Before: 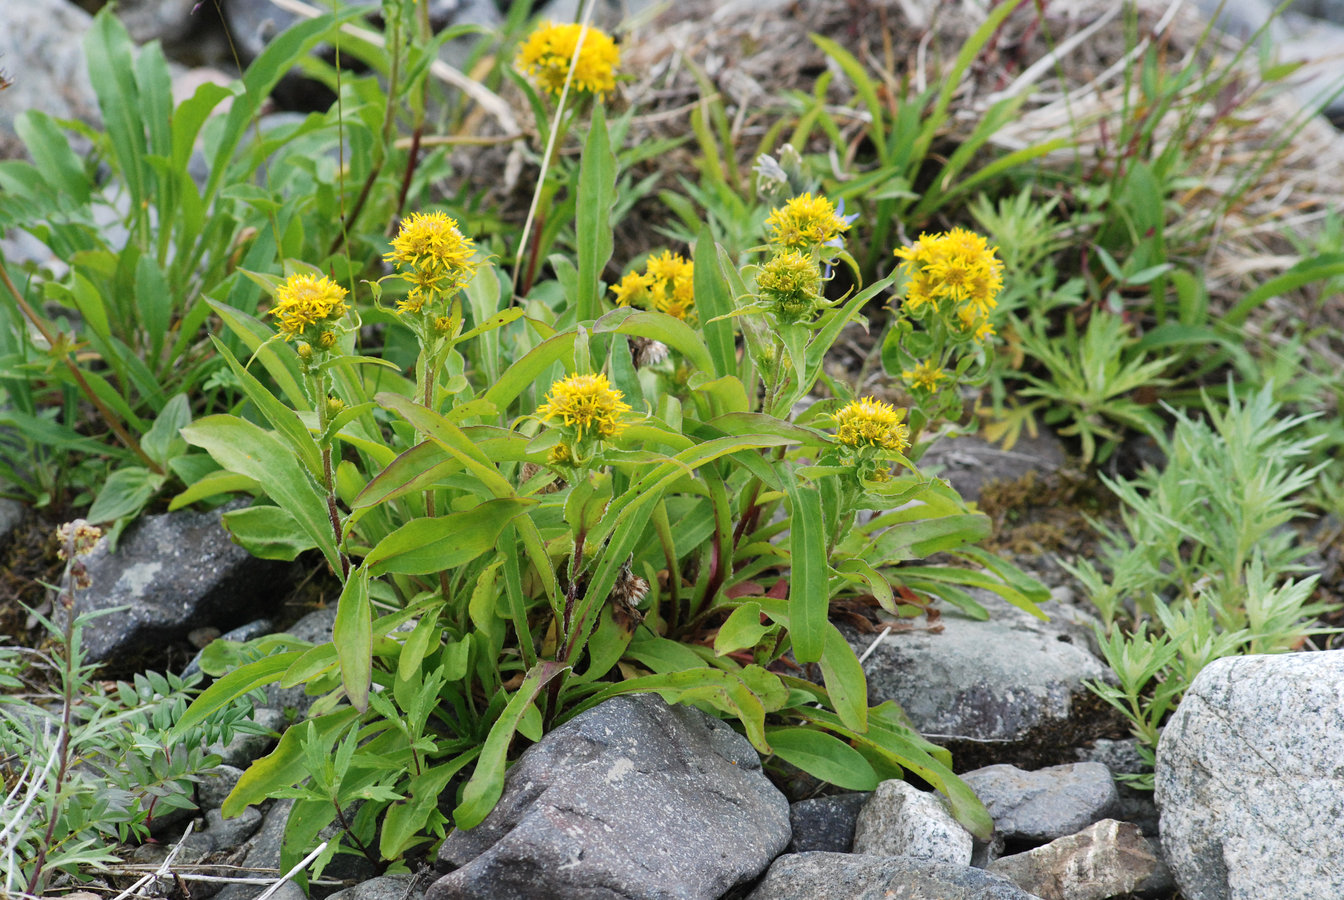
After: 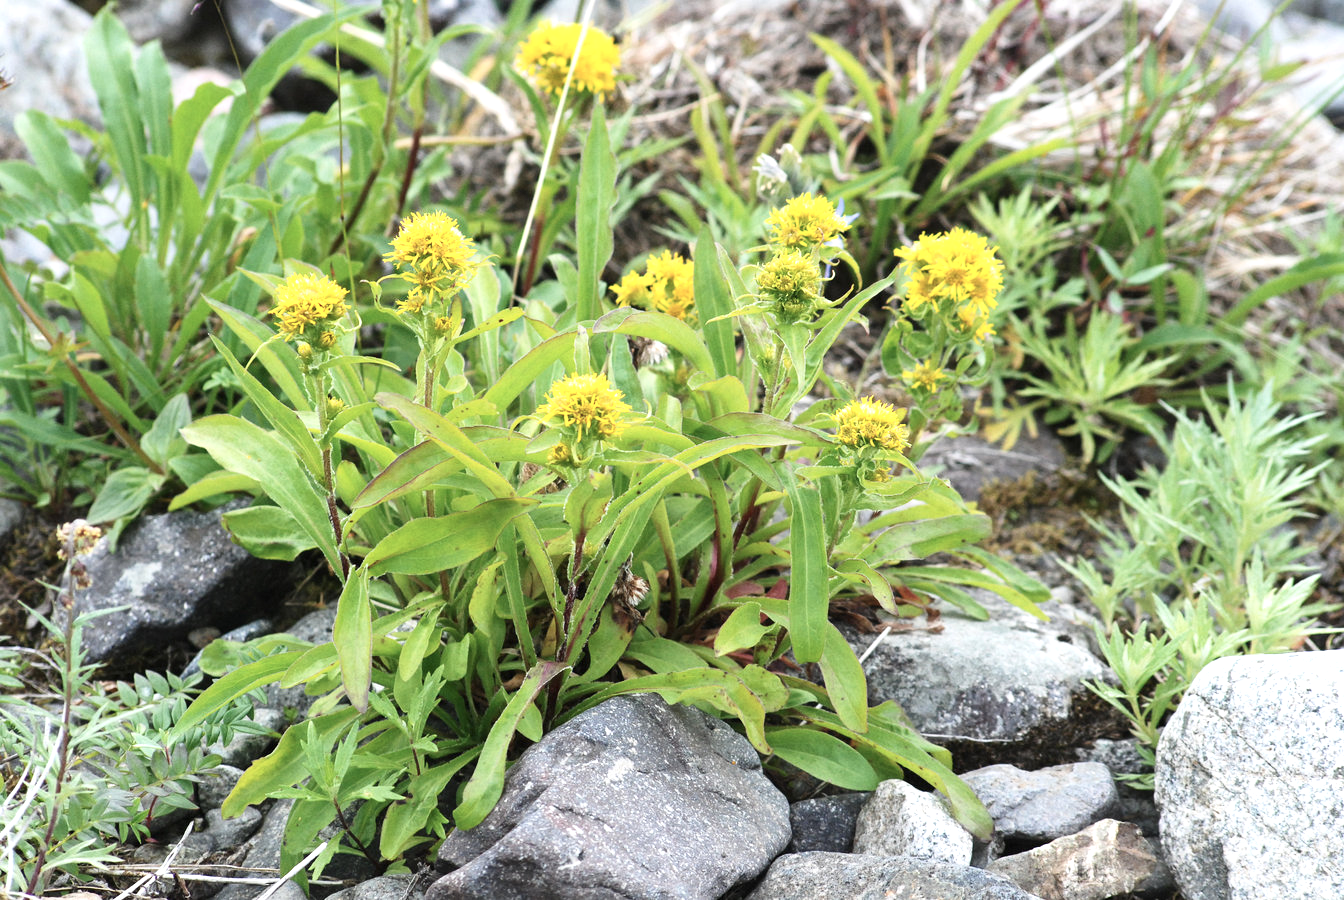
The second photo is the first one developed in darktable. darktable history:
contrast brightness saturation: contrast 0.113, saturation -0.169
exposure: black level correction 0, exposure 0.703 EV, compensate exposure bias true, compensate highlight preservation false
